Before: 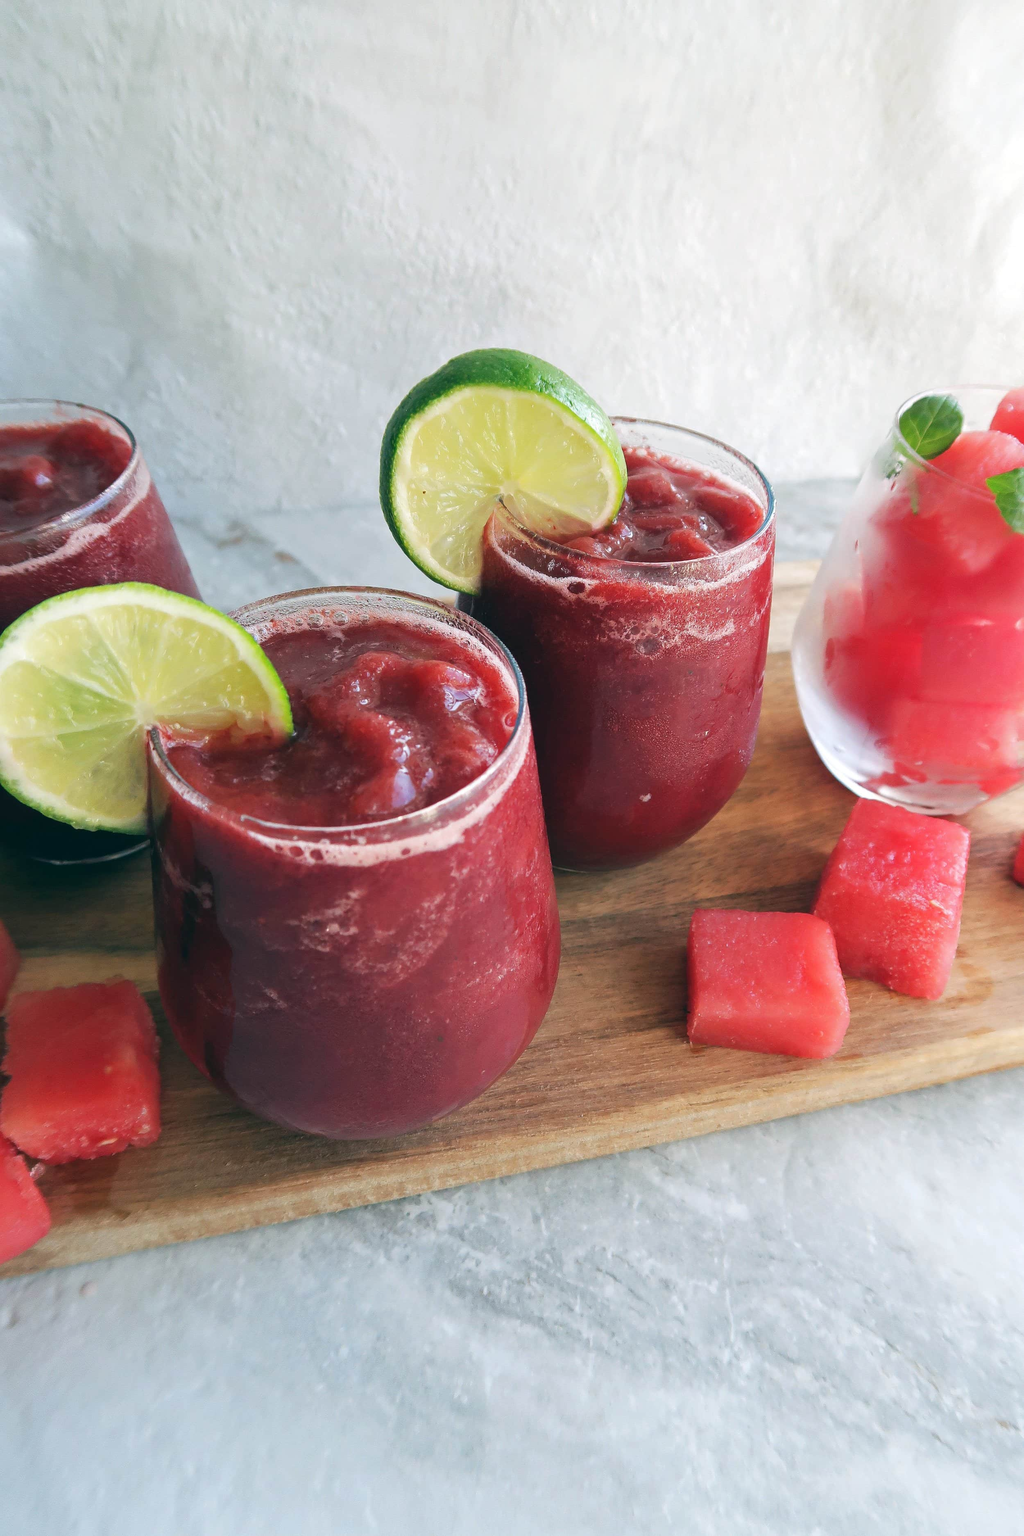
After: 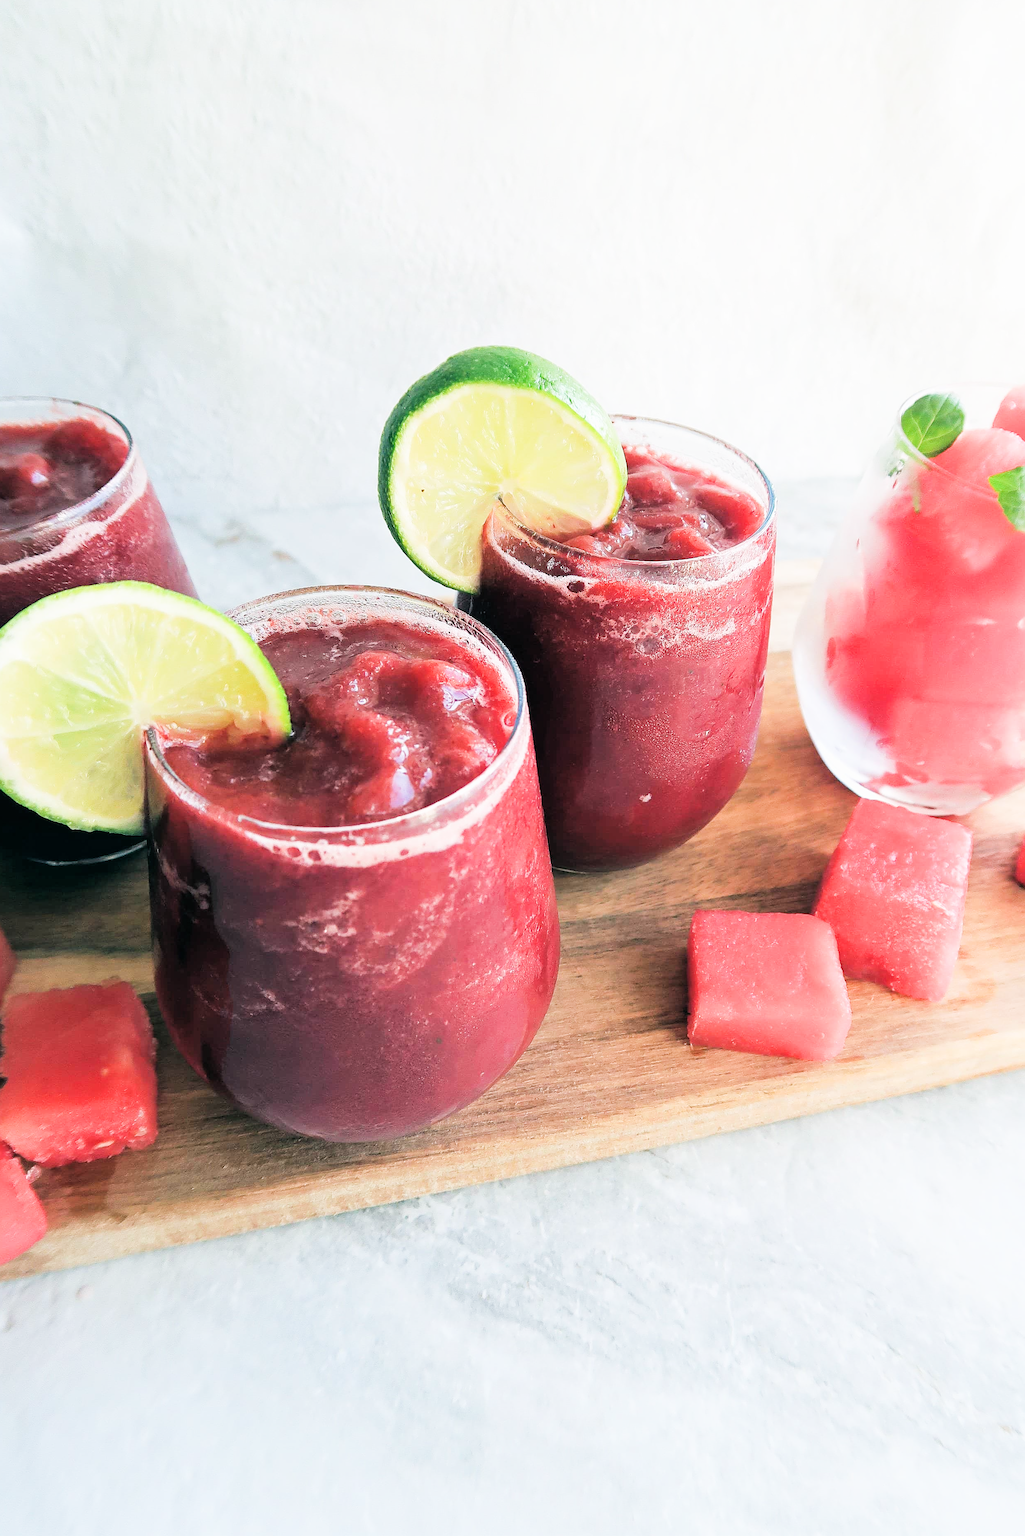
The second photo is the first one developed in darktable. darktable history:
crop and rotate: left 0.486%, top 0.354%, bottom 0.3%
filmic rgb: black relative exposure -5.12 EV, white relative exposure 3.99 EV, threshold 2.96 EV, hardness 2.89, contrast 1.298, highlights saturation mix -30.61%, enable highlight reconstruction true
sharpen: on, module defaults
exposure: black level correction 0, exposure 1.2 EV, compensate exposure bias true, compensate highlight preservation false
